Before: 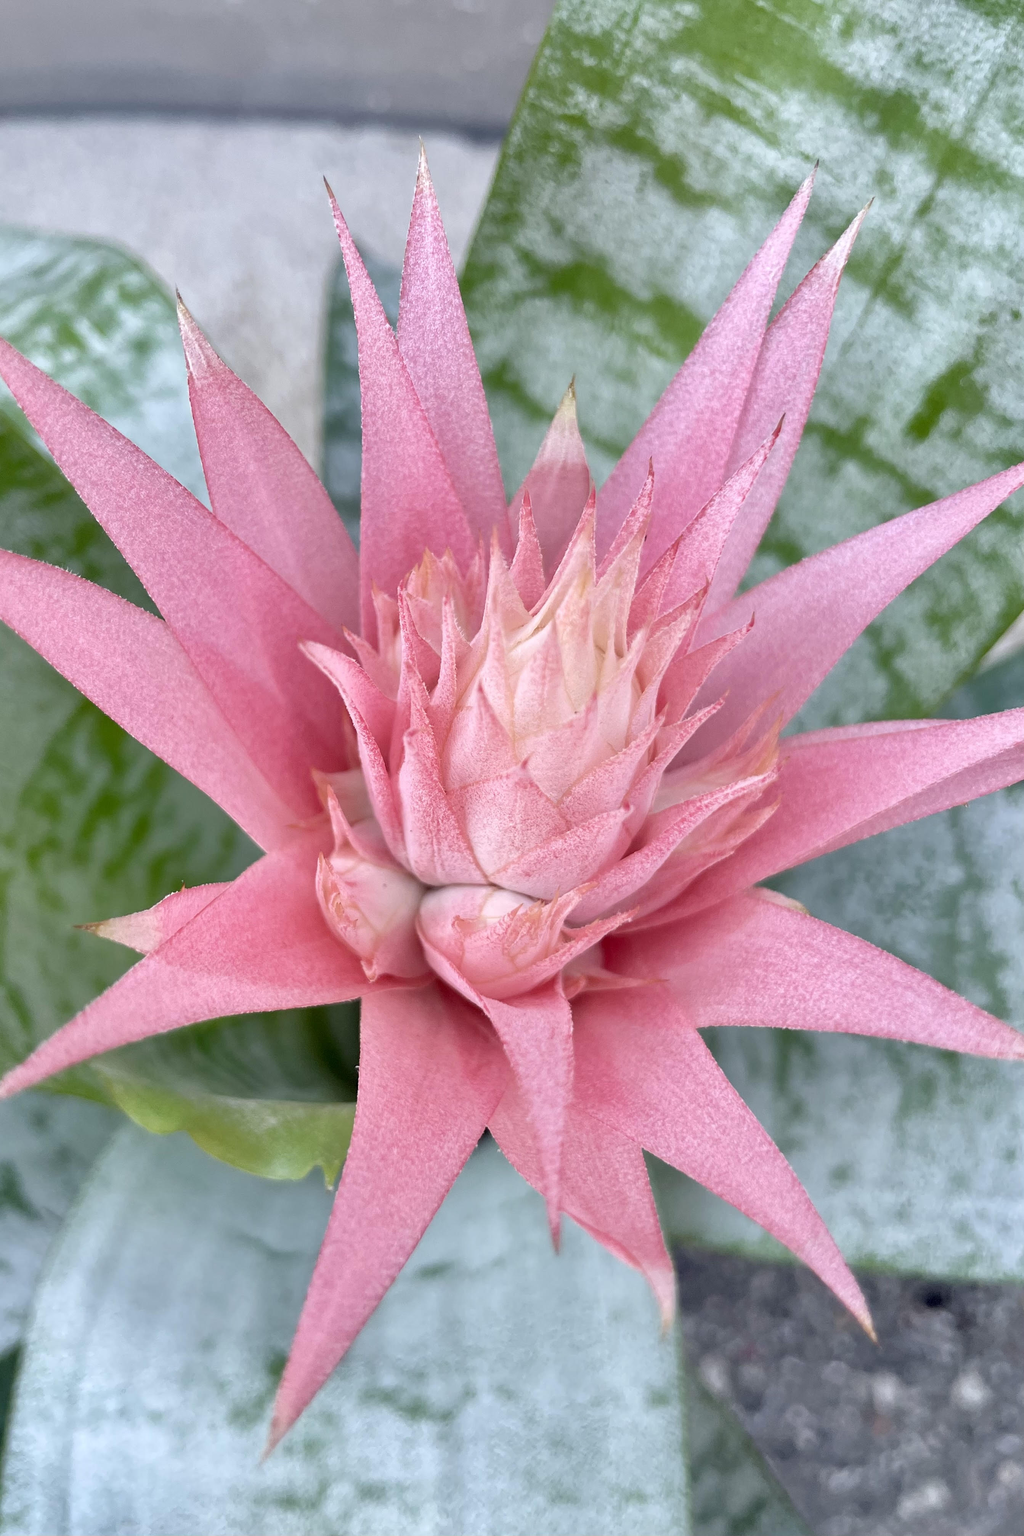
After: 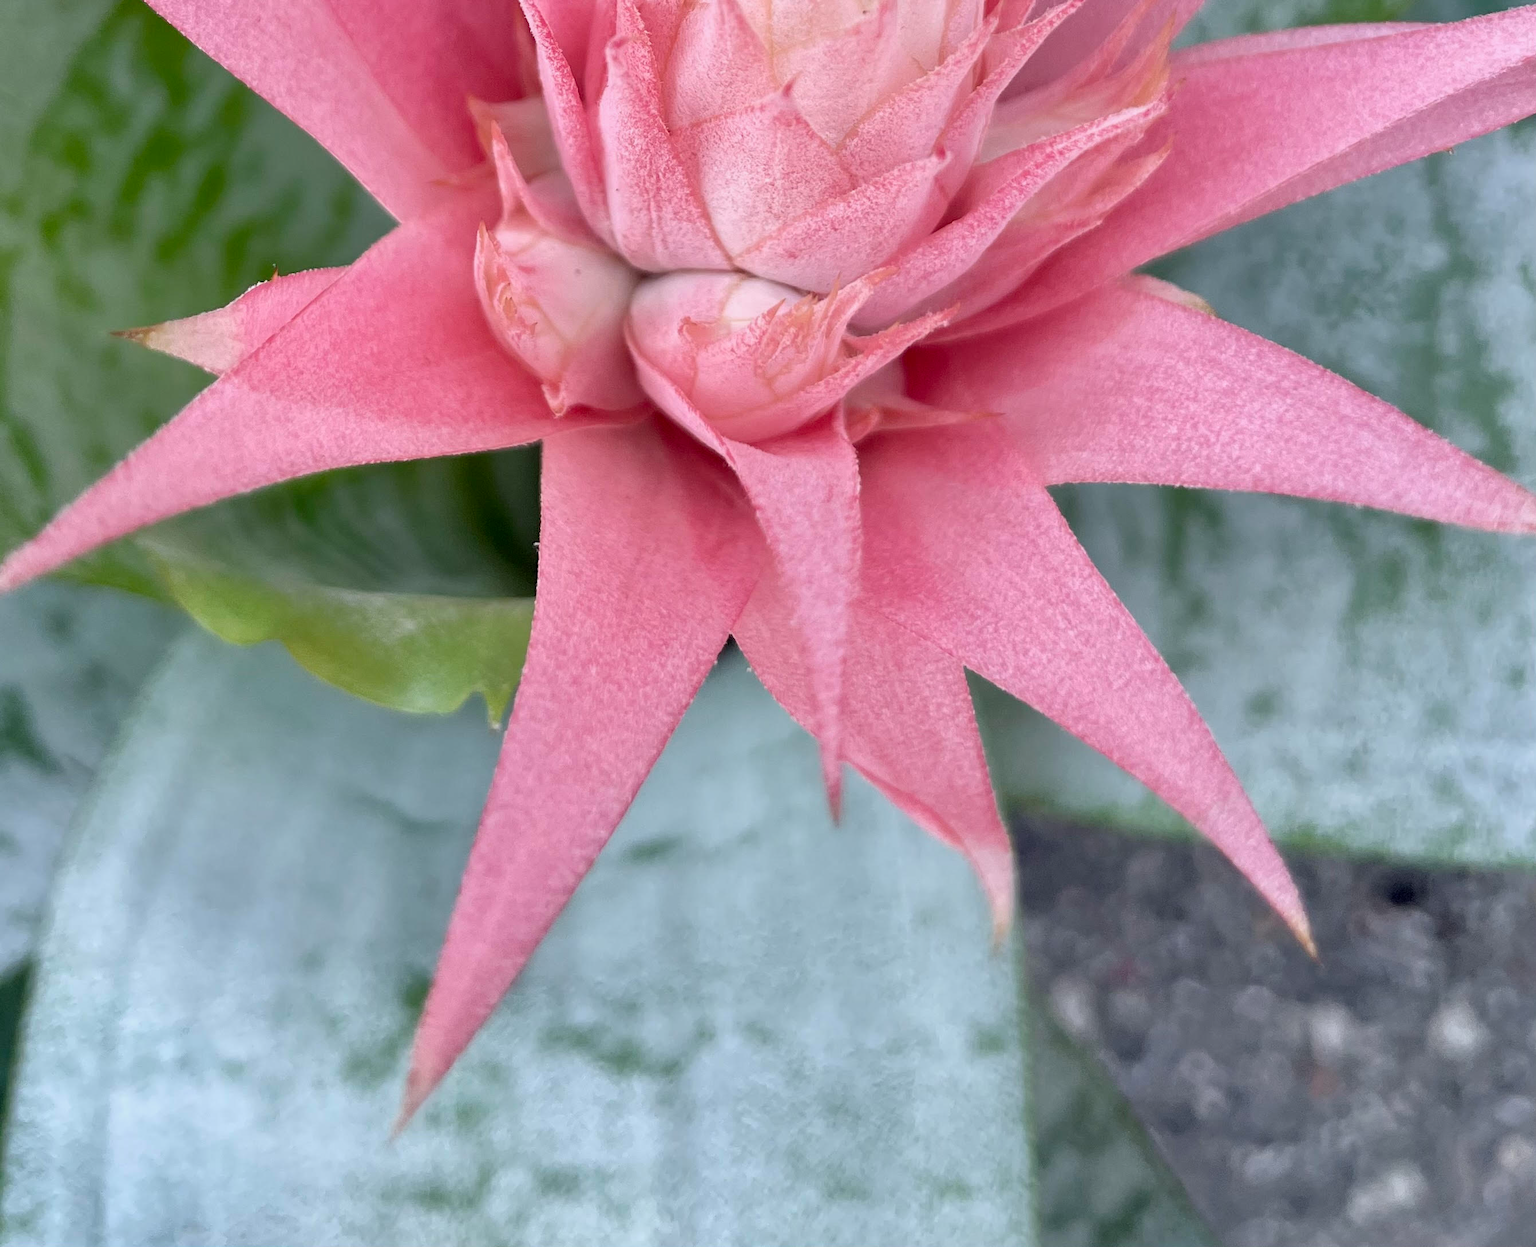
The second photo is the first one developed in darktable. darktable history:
crop and rotate: top 45.885%, right 0.045%
exposure: exposure -0.154 EV, compensate highlight preservation false
